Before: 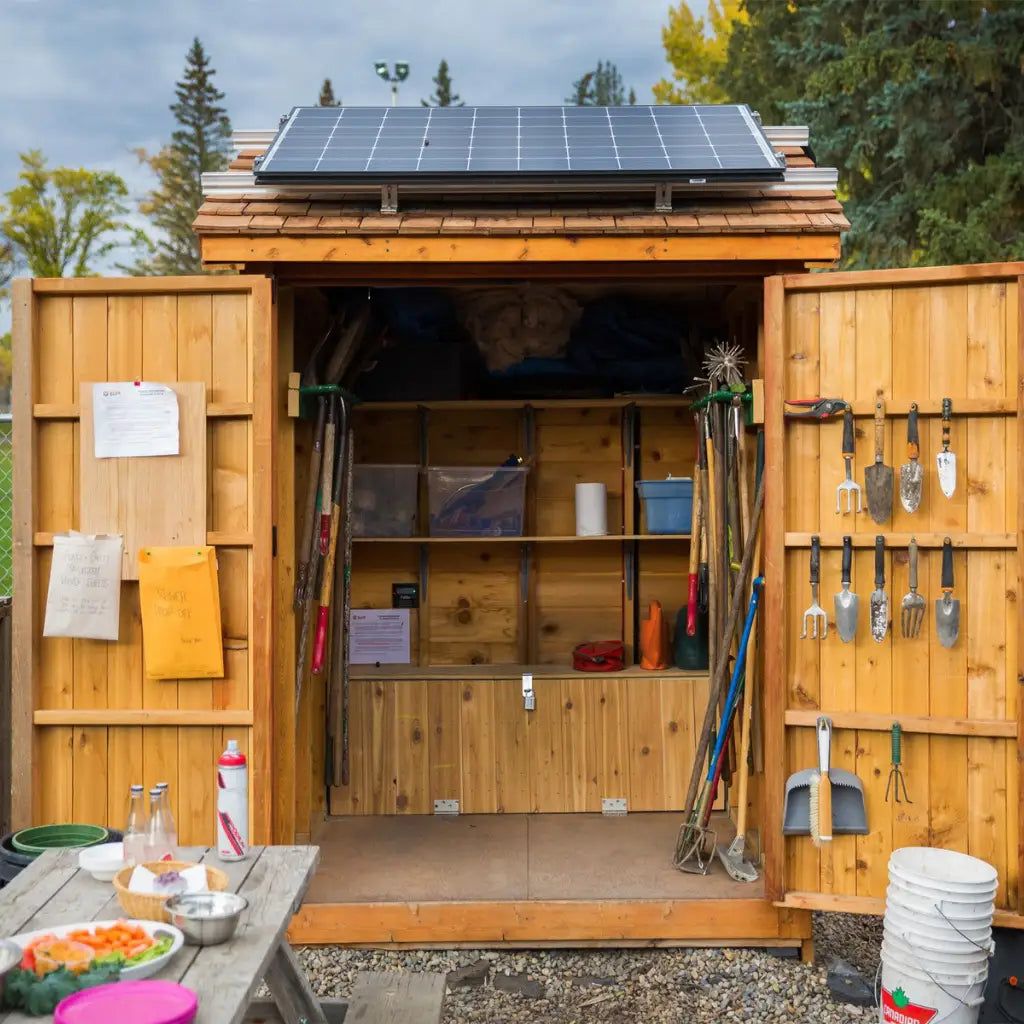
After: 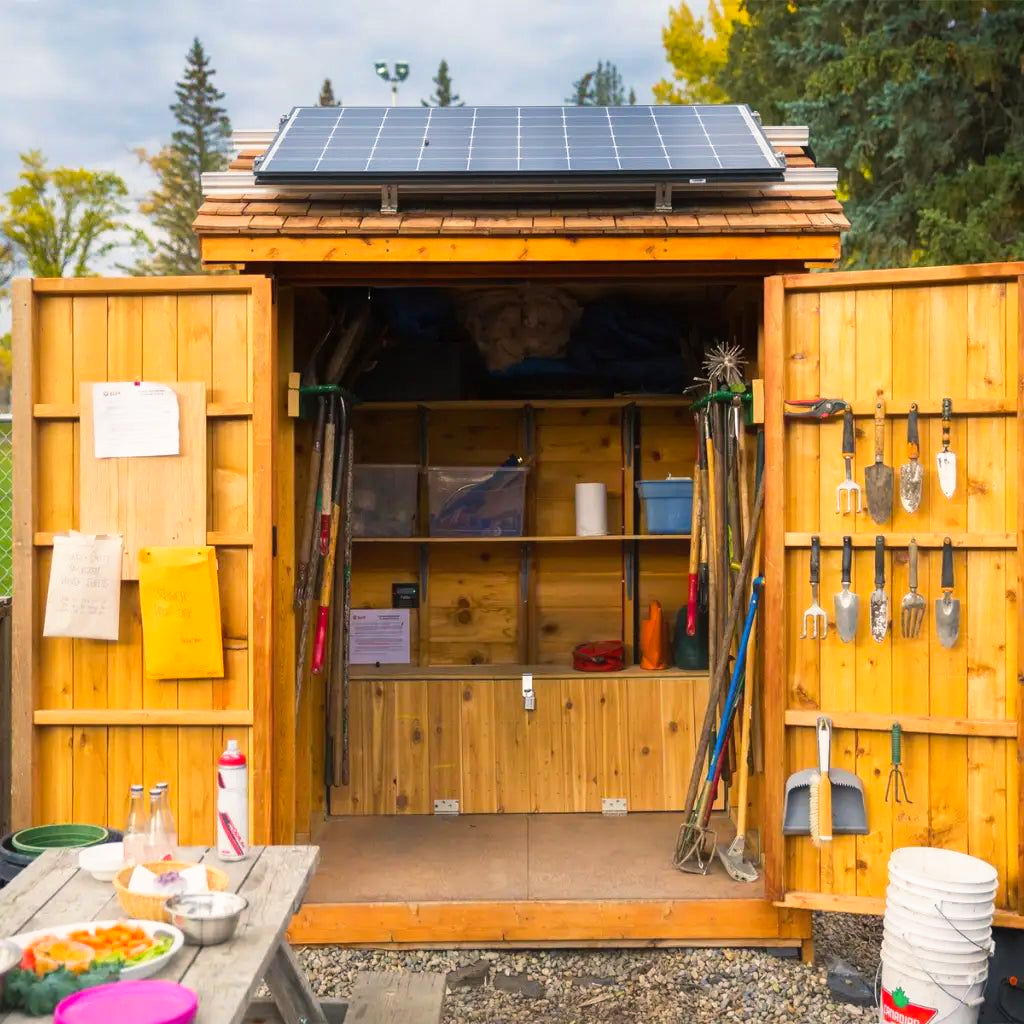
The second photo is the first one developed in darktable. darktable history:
contrast equalizer: octaves 7, y [[0.6 ×6], [0.55 ×6], [0 ×6], [0 ×6], [0 ×6]], mix -0.304
base curve: curves: ch0 [(0, 0) (0.688, 0.865) (1, 1)], preserve colors none
color balance rgb: highlights gain › chroma 2.94%, highlights gain › hue 61.66°, perceptual saturation grading › global saturation 10.099%, global vibrance 11.395%, contrast 5.092%
